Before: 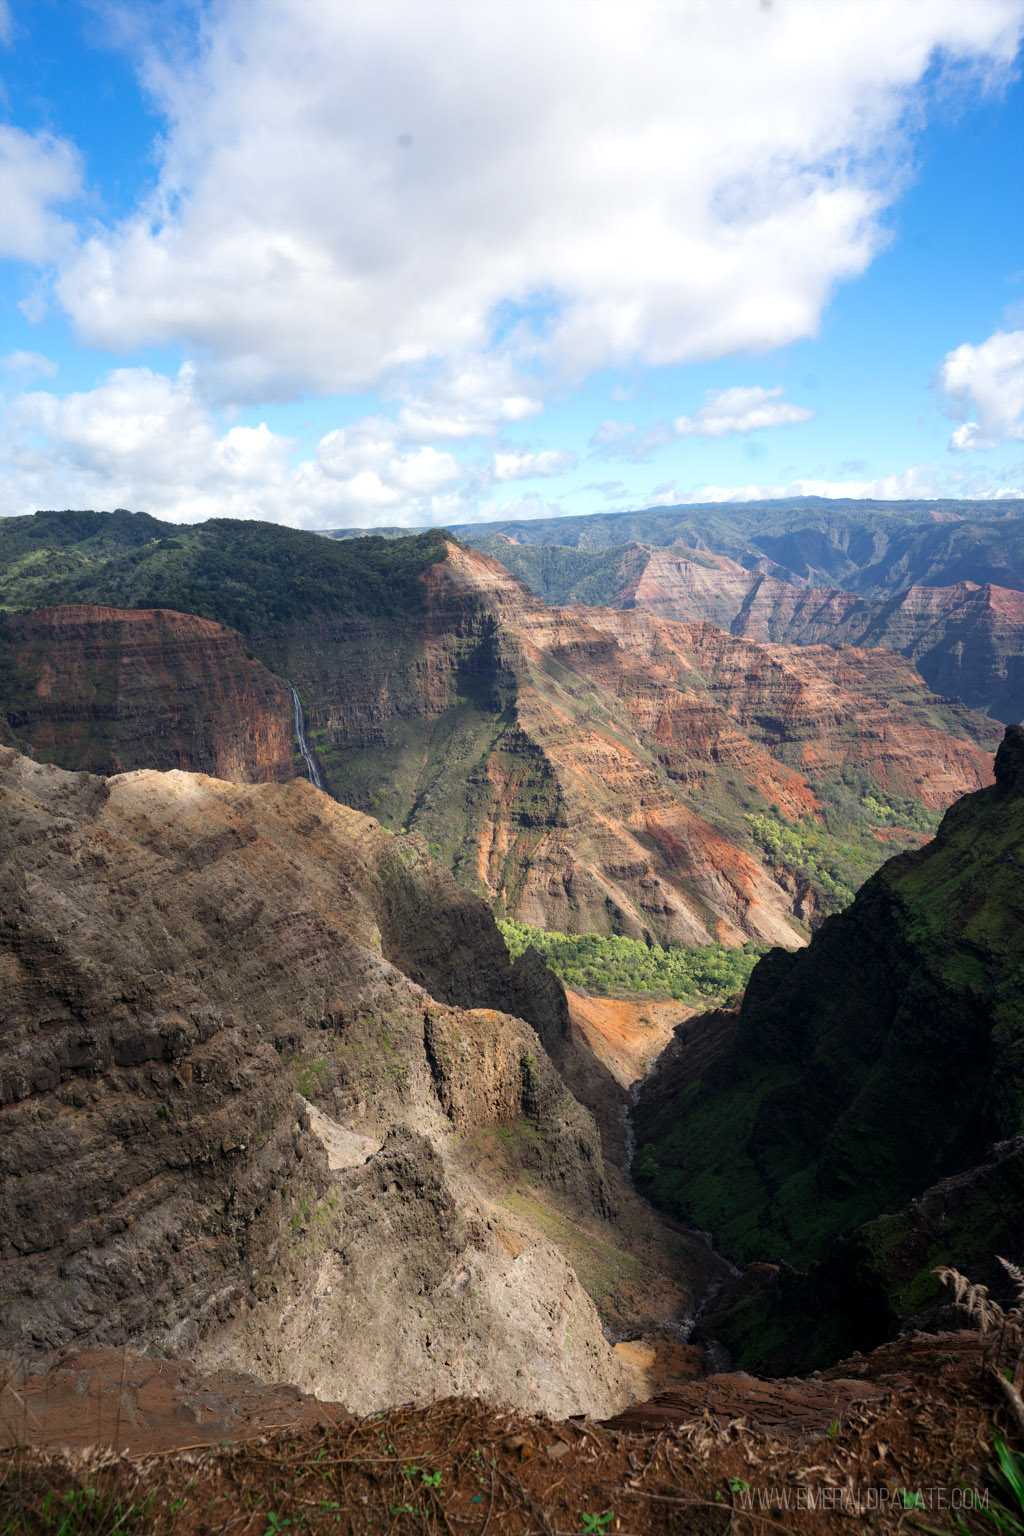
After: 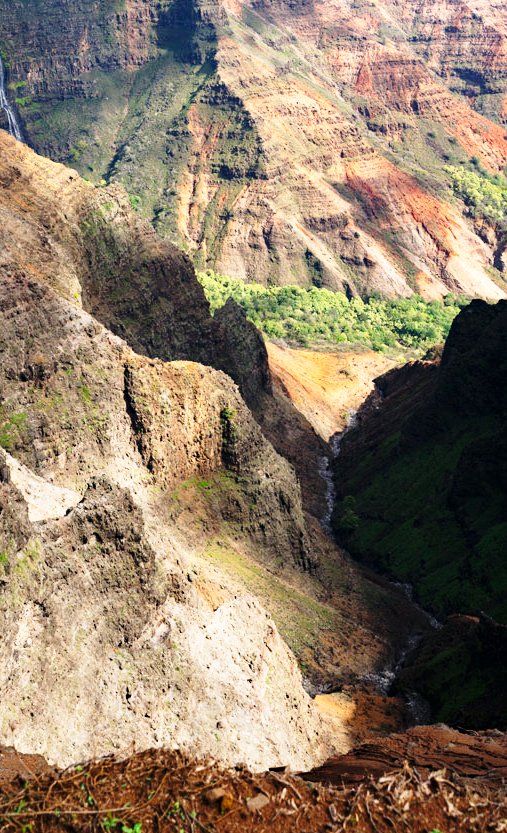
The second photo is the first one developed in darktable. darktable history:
crop: left 29.366%, top 42.232%, right 21.113%, bottom 3.485%
base curve: curves: ch0 [(0, 0) (0.026, 0.03) (0.109, 0.232) (0.351, 0.748) (0.669, 0.968) (1, 1)], preserve colors none
haze removal: compatibility mode true, adaptive false
